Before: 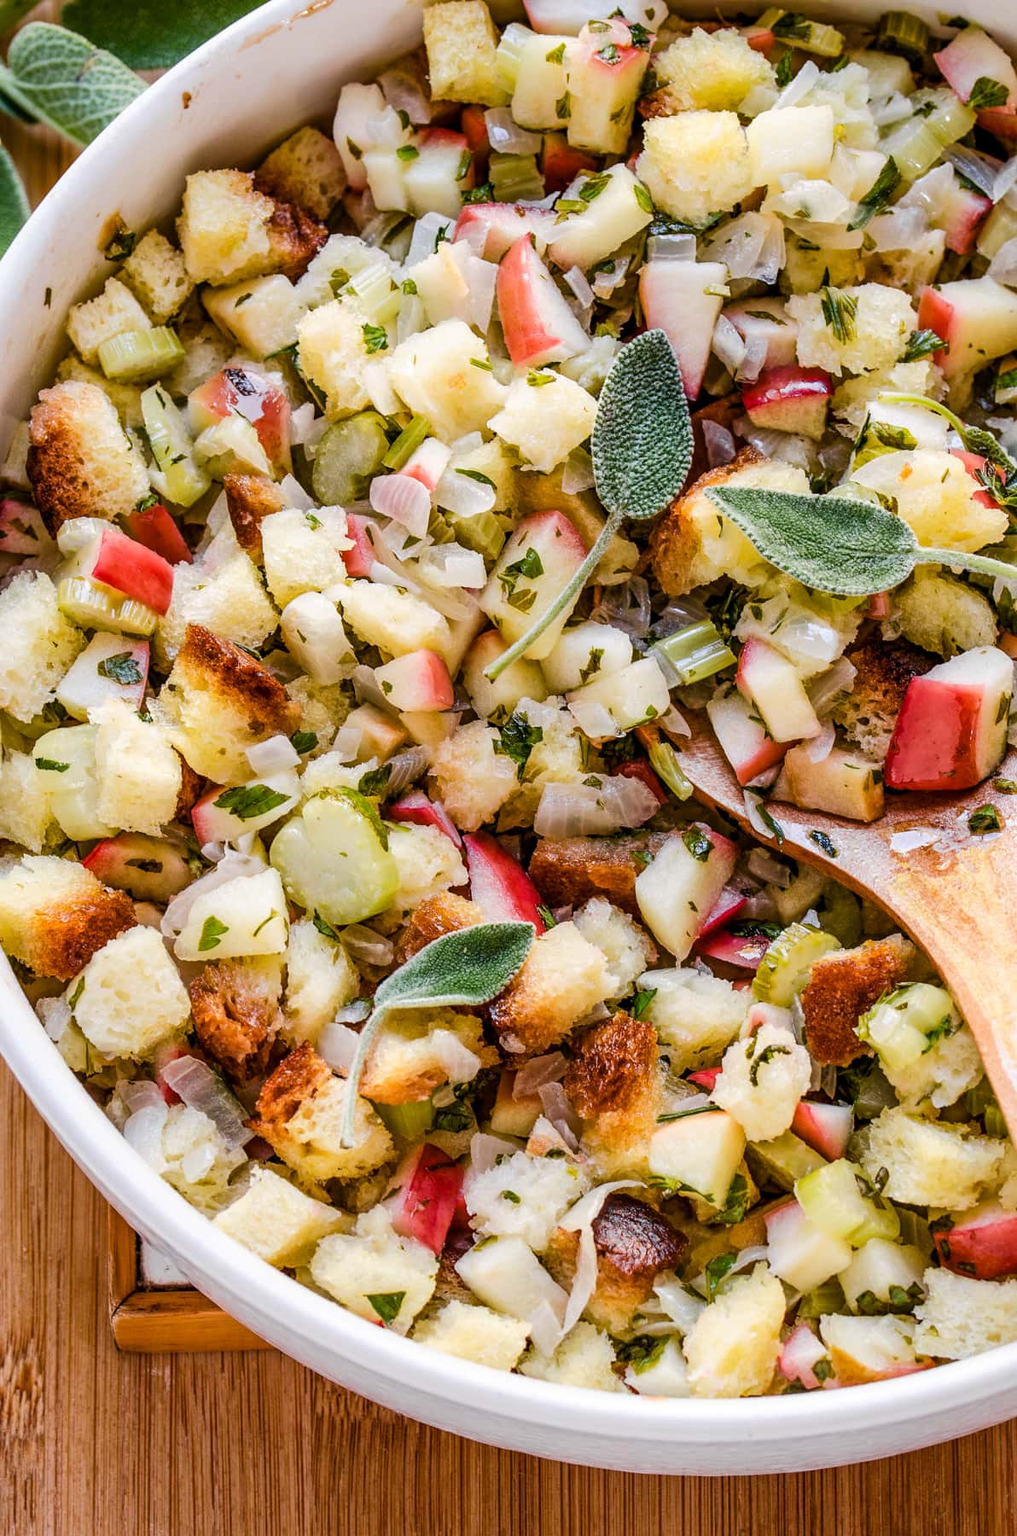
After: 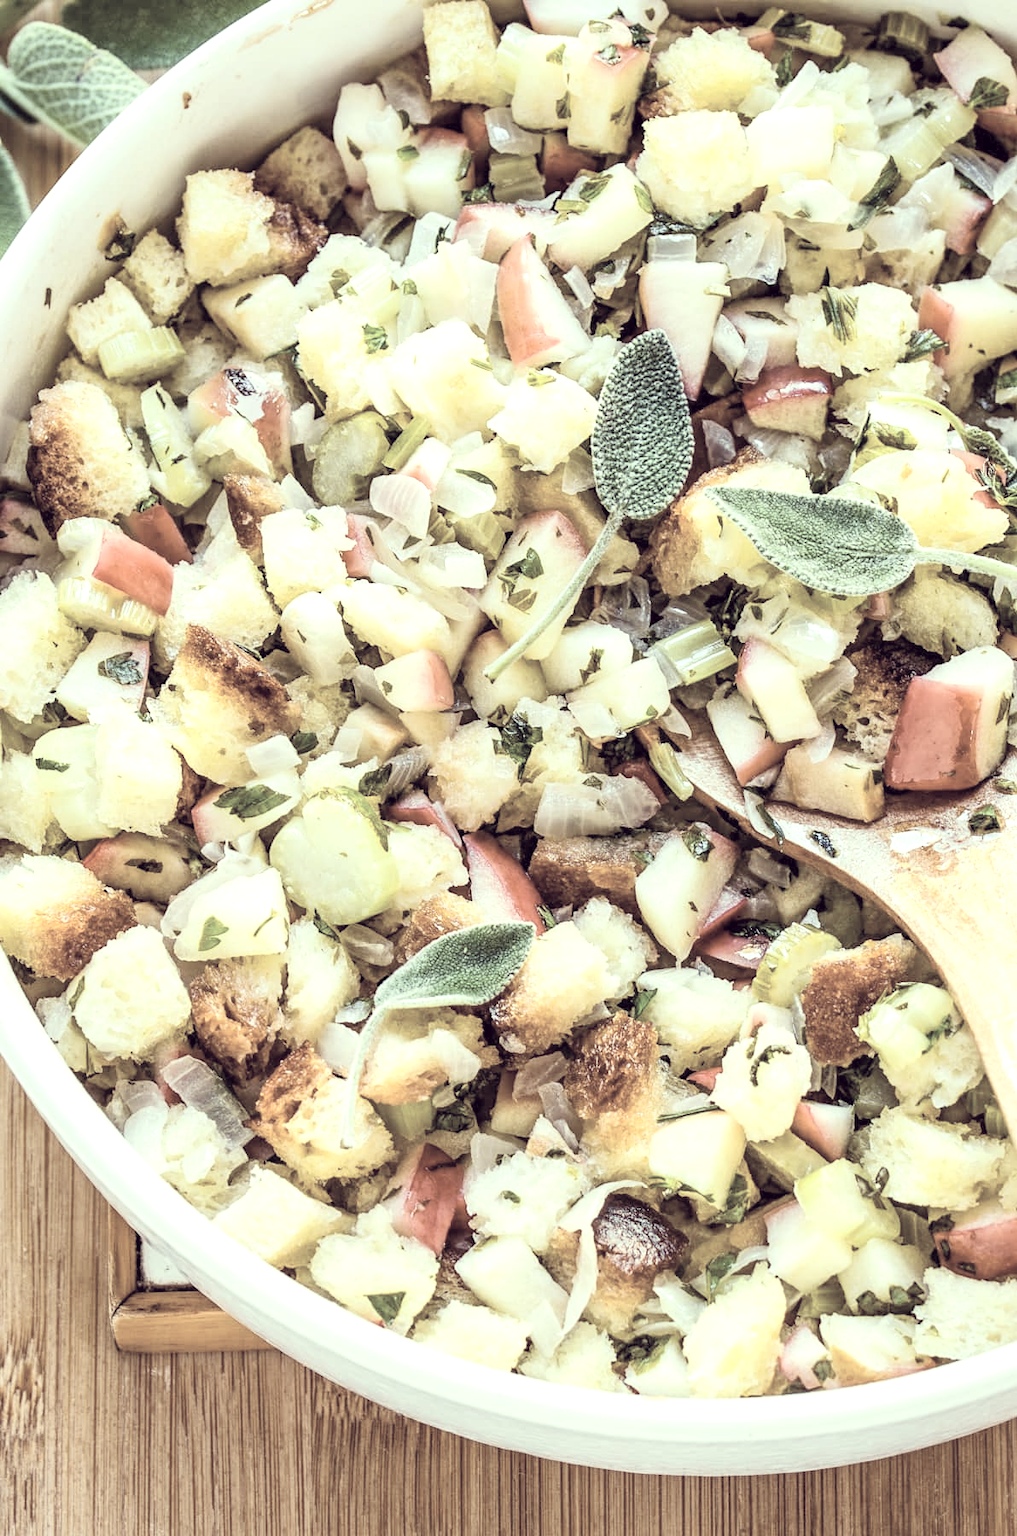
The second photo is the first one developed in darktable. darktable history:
color correction: highlights a* -20.28, highlights b* 20.8, shadows a* 19.33, shadows b* -20.6, saturation 0.386
contrast brightness saturation: contrast 0.14, brightness 0.215
exposure: exposure 0.607 EV, compensate highlight preservation false
